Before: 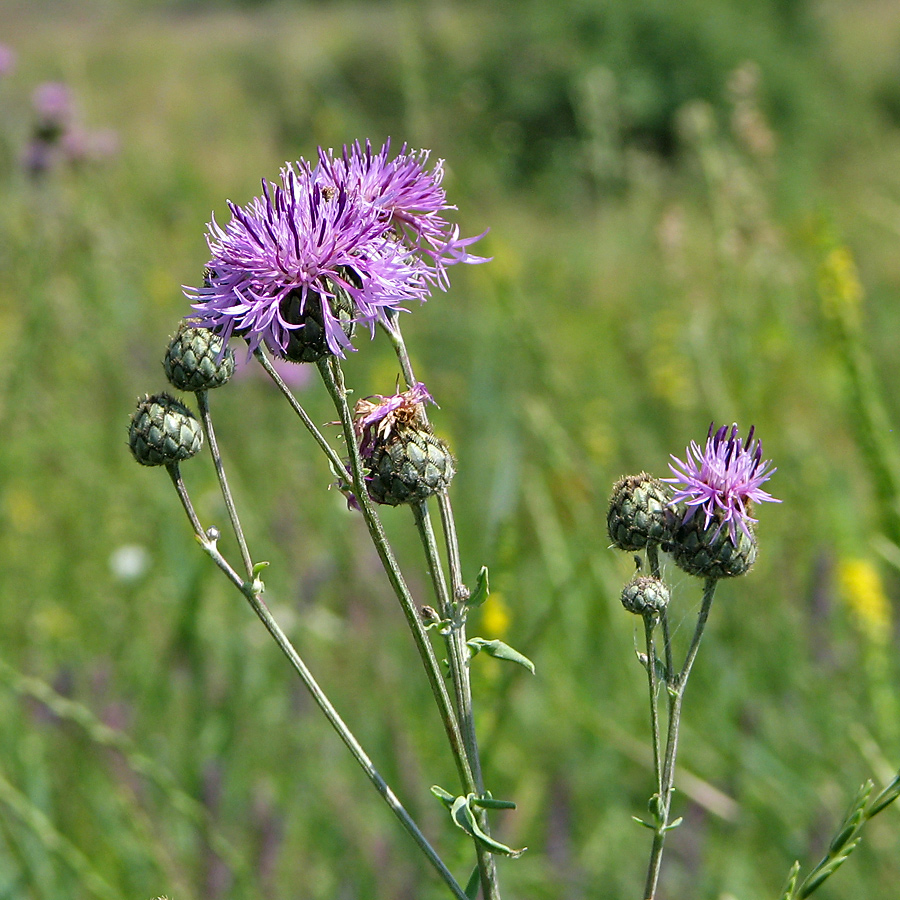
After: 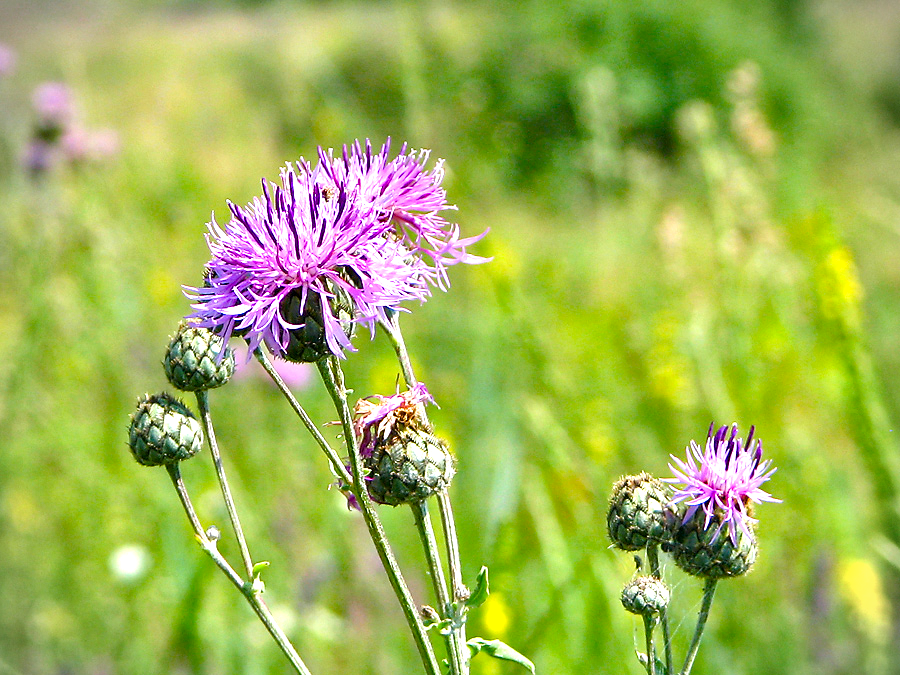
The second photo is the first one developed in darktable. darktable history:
exposure: exposure 1.163 EV, compensate highlight preservation false
color balance rgb: perceptual saturation grading › global saturation 34.829%, perceptual saturation grading › highlights -29.824%, perceptual saturation grading › shadows 35.58%, global vibrance 25.126%
vignetting: fall-off radius 61.19%, dithering 8-bit output, unbound false
crop: bottom 24.987%
shadows and highlights: shadows 19.93, highlights -20.11, soften with gaussian
